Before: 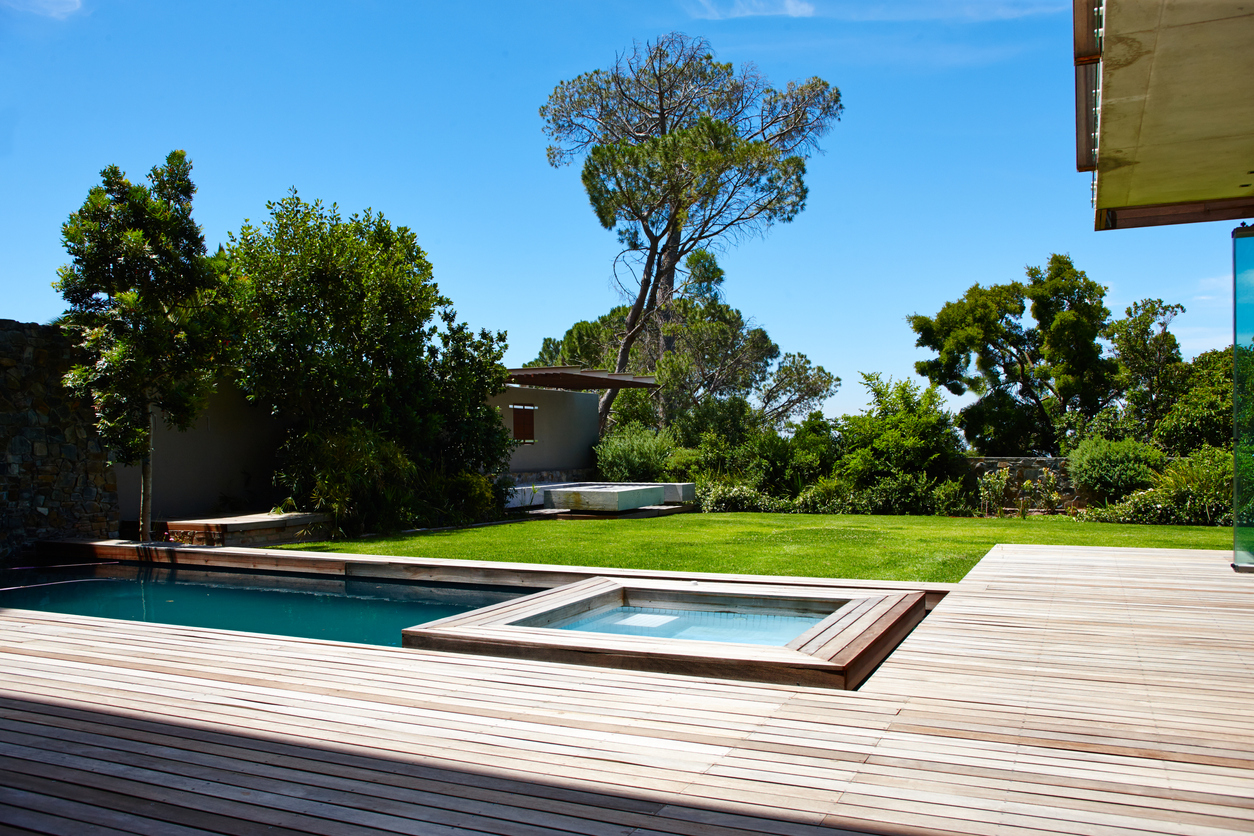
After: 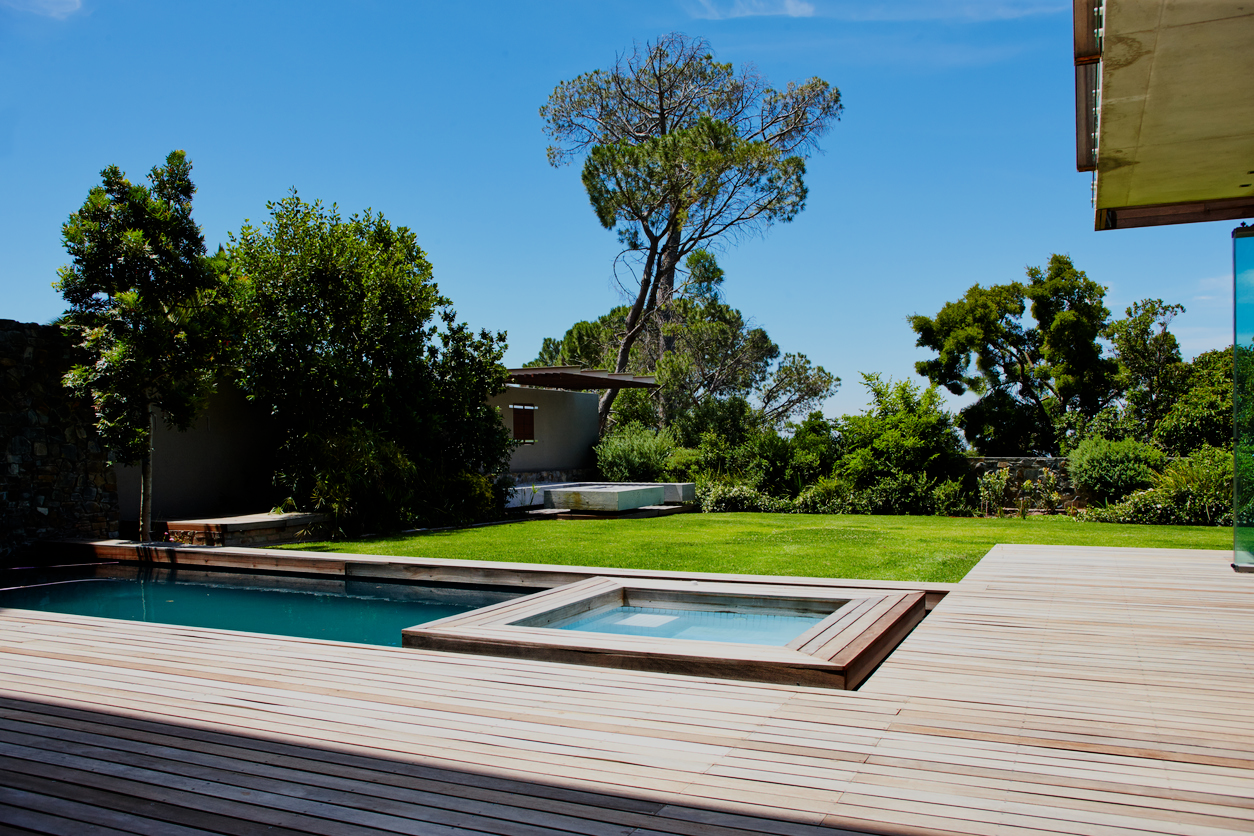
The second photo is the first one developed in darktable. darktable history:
filmic rgb: black relative exposure -16 EV, white relative exposure 6.87 EV, threshold 2.98 EV, hardness 4.69, color science v6 (2022), enable highlight reconstruction true
